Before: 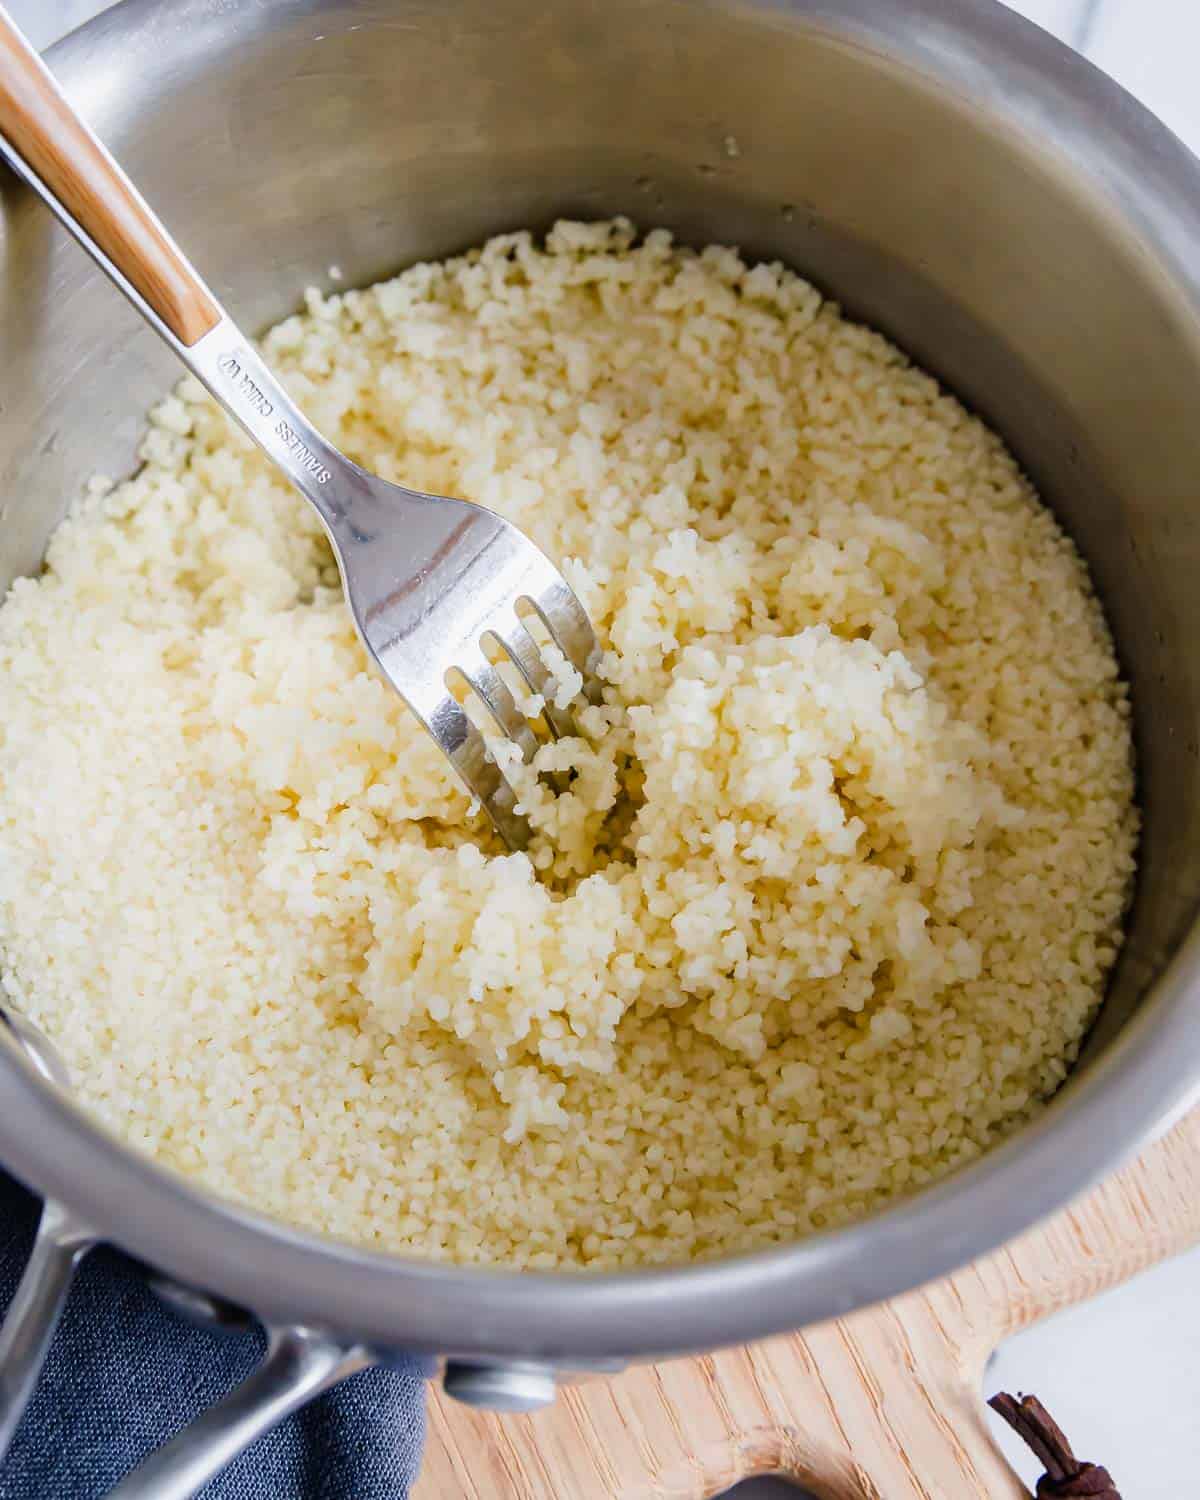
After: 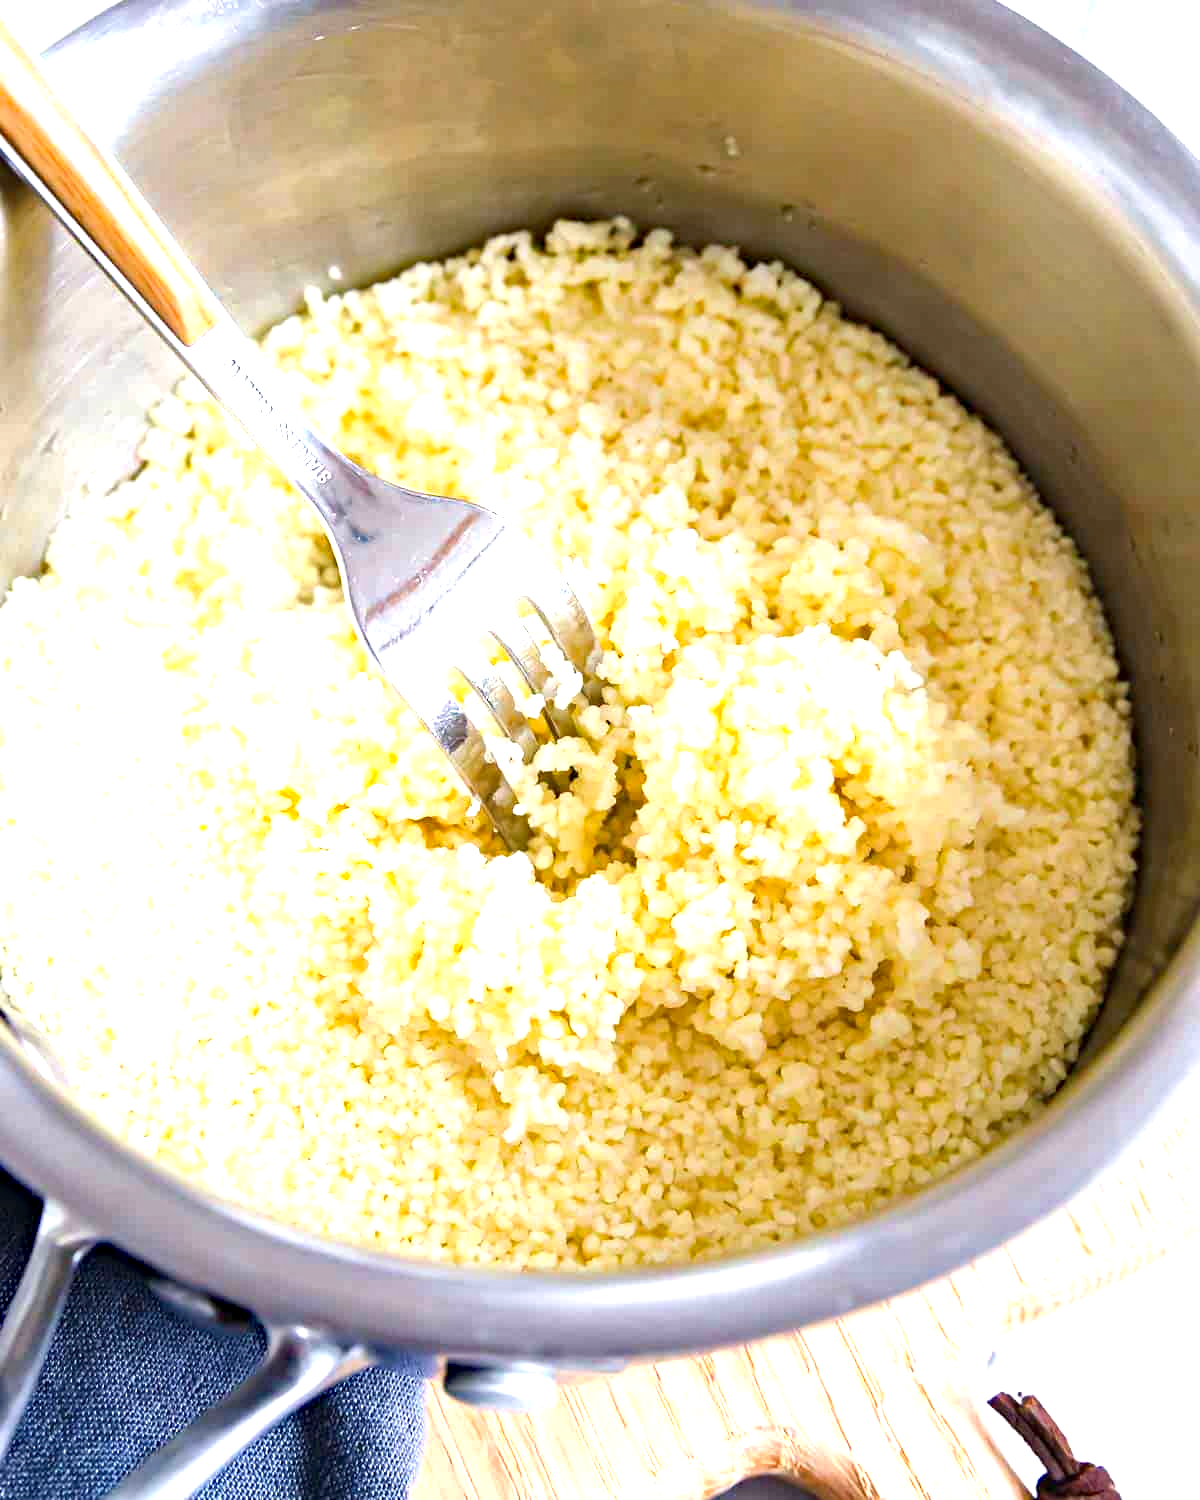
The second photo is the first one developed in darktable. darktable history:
haze removal: strength 0.287, distance 0.247, compatibility mode true, adaptive false
exposure: exposure 1.253 EV, compensate highlight preservation false
